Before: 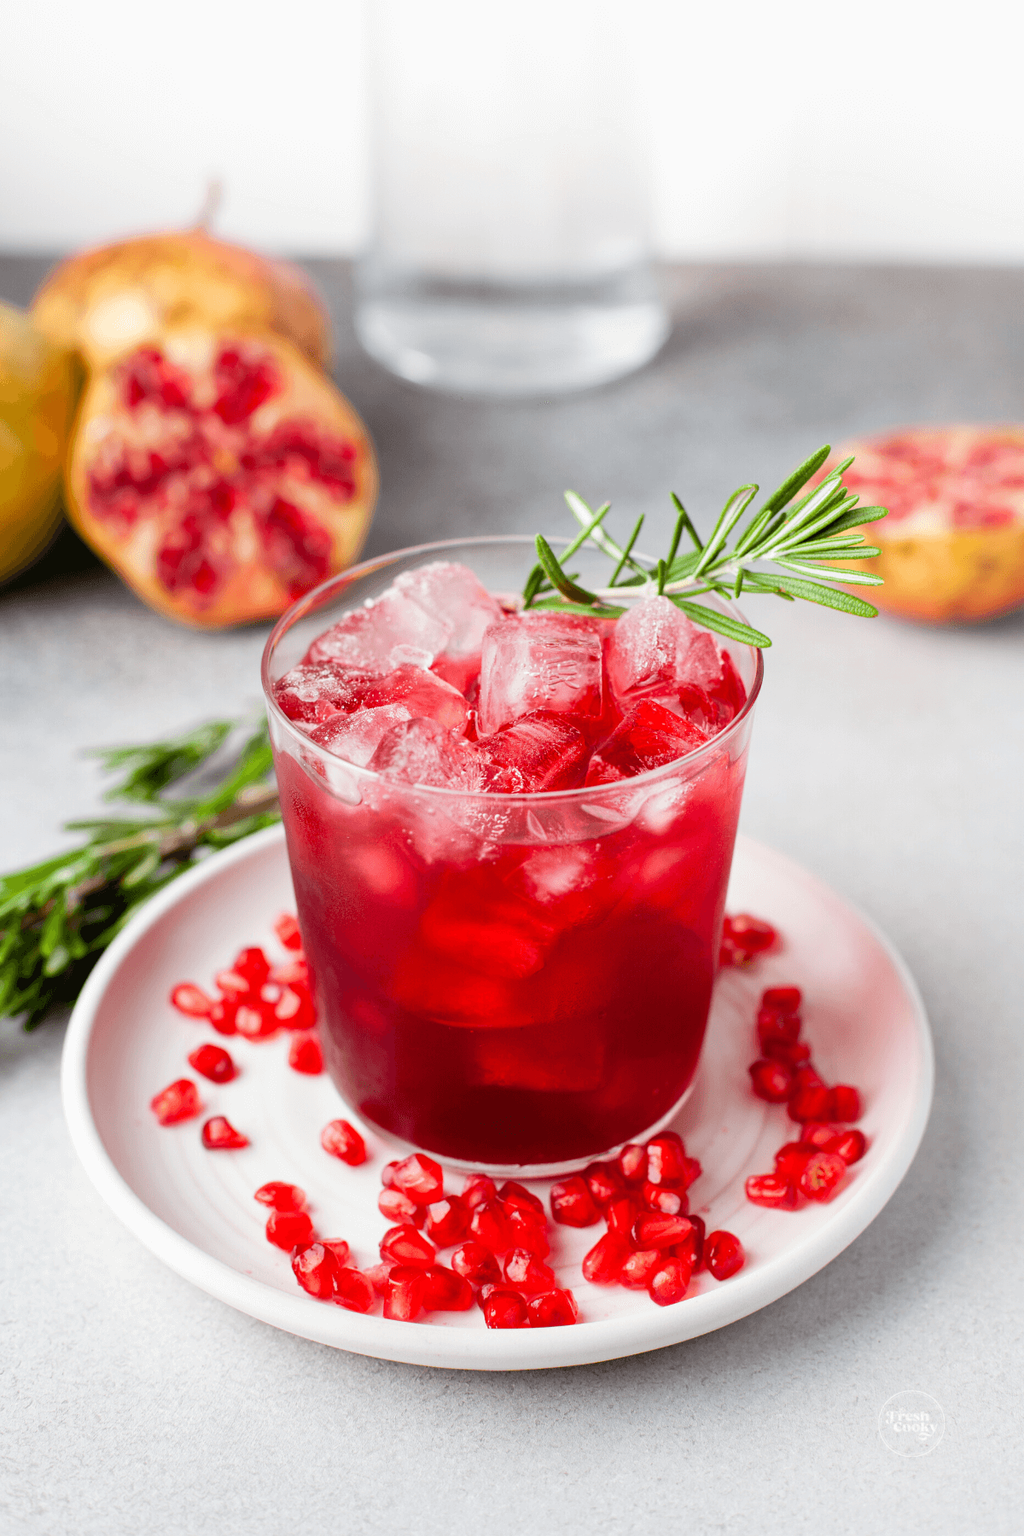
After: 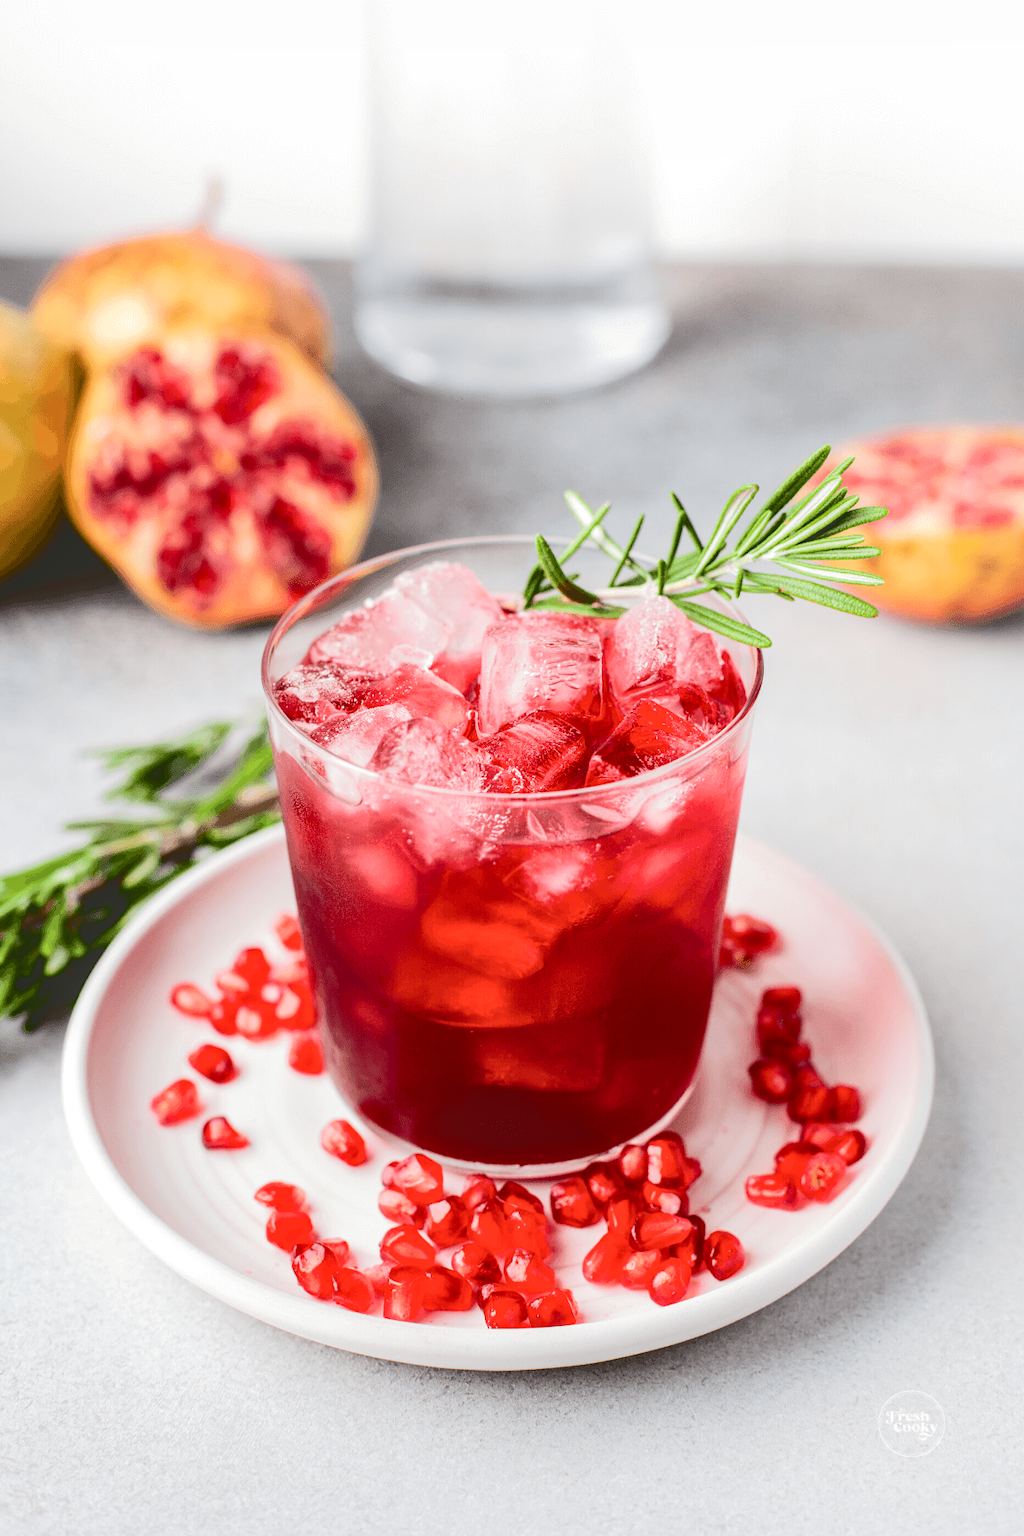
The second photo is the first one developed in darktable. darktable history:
local contrast: on, module defaults
tone curve: curves: ch0 [(0, 0) (0.003, 0.195) (0.011, 0.196) (0.025, 0.196) (0.044, 0.196) (0.069, 0.196) (0.1, 0.196) (0.136, 0.197) (0.177, 0.207) (0.224, 0.224) (0.277, 0.268) (0.335, 0.336) (0.399, 0.424) (0.468, 0.533) (0.543, 0.632) (0.623, 0.715) (0.709, 0.789) (0.801, 0.85) (0.898, 0.906) (1, 1)], color space Lab, independent channels, preserve colors none
